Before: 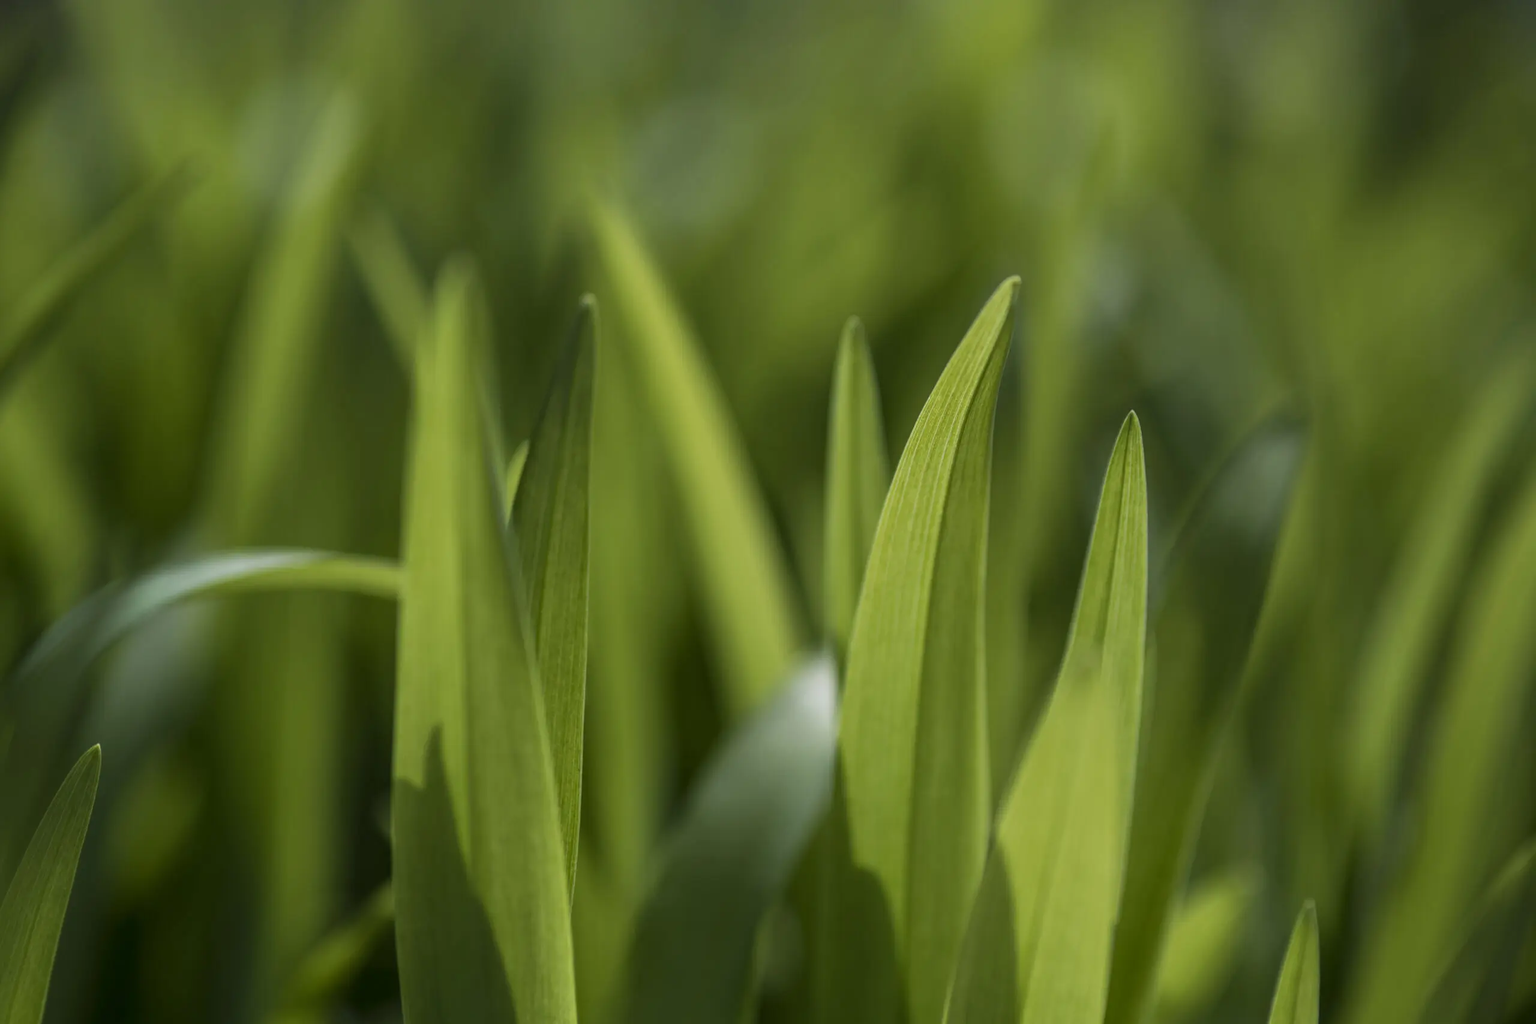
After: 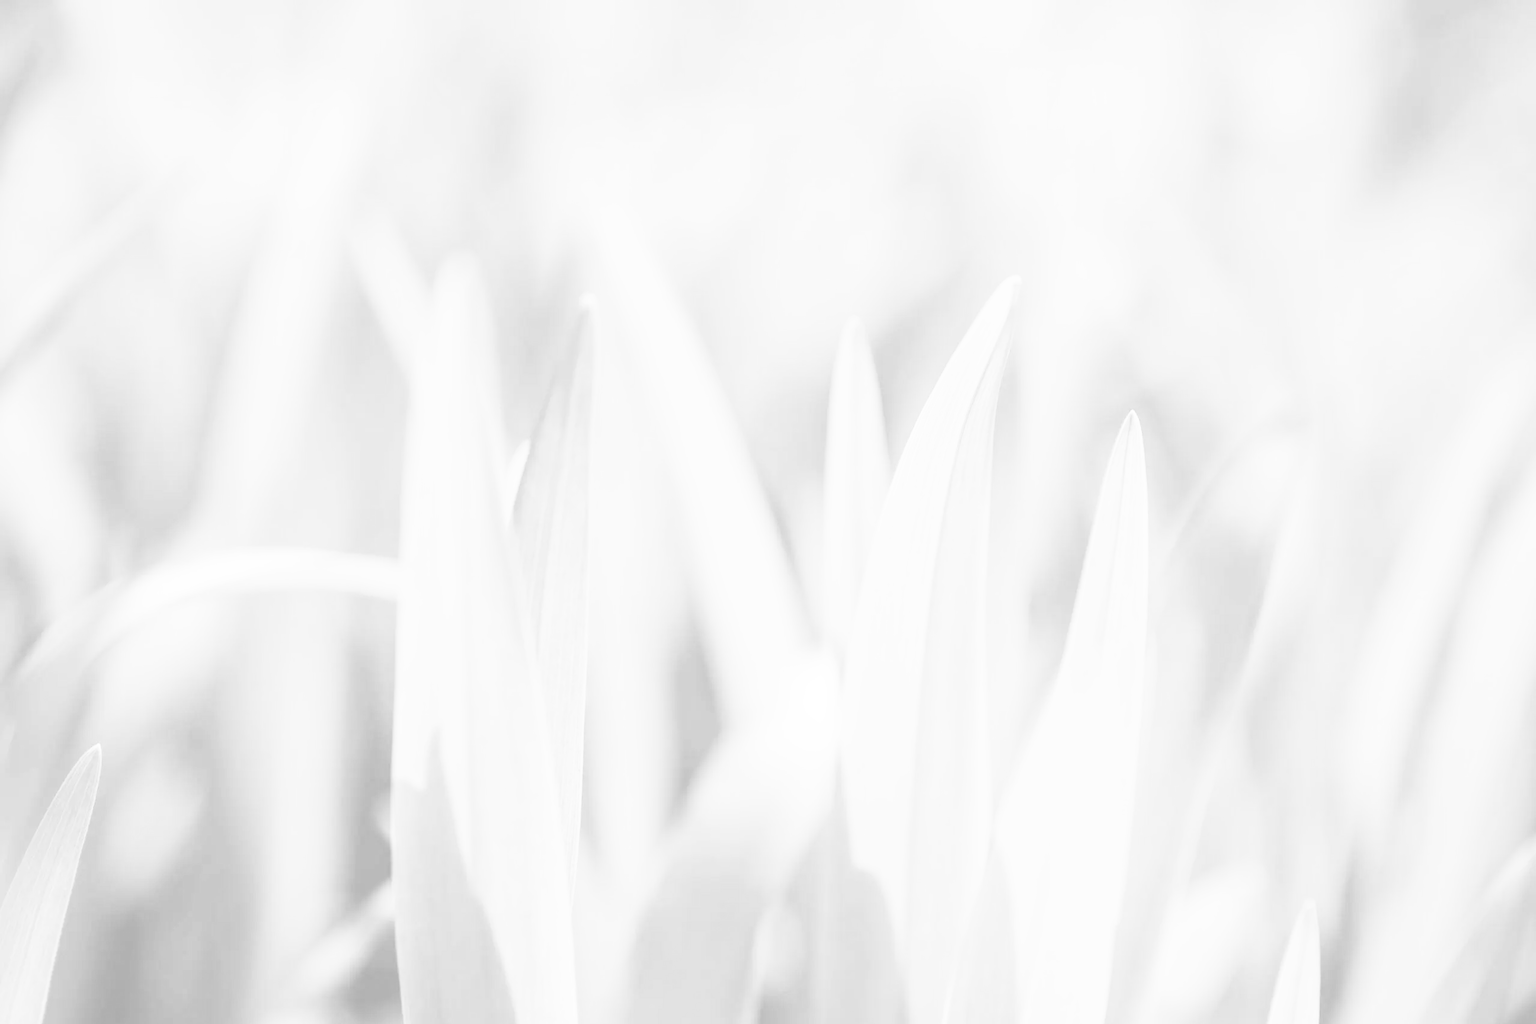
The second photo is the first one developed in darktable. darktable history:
base curve: curves: ch0 [(0, 0) (0.008, 0.007) (0.022, 0.029) (0.048, 0.089) (0.092, 0.197) (0.191, 0.399) (0.275, 0.534) (0.357, 0.65) (0.477, 0.78) (0.542, 0.833) (0.799, 0.973) (1, 1)], preserve colors none
monochrome: on, module defaults
exposure: black level correction -0.071, exposure 0.5 EV, compensate highlight preservation false
contrast brightness saturation: contrast 0.93, brightness 0.2
